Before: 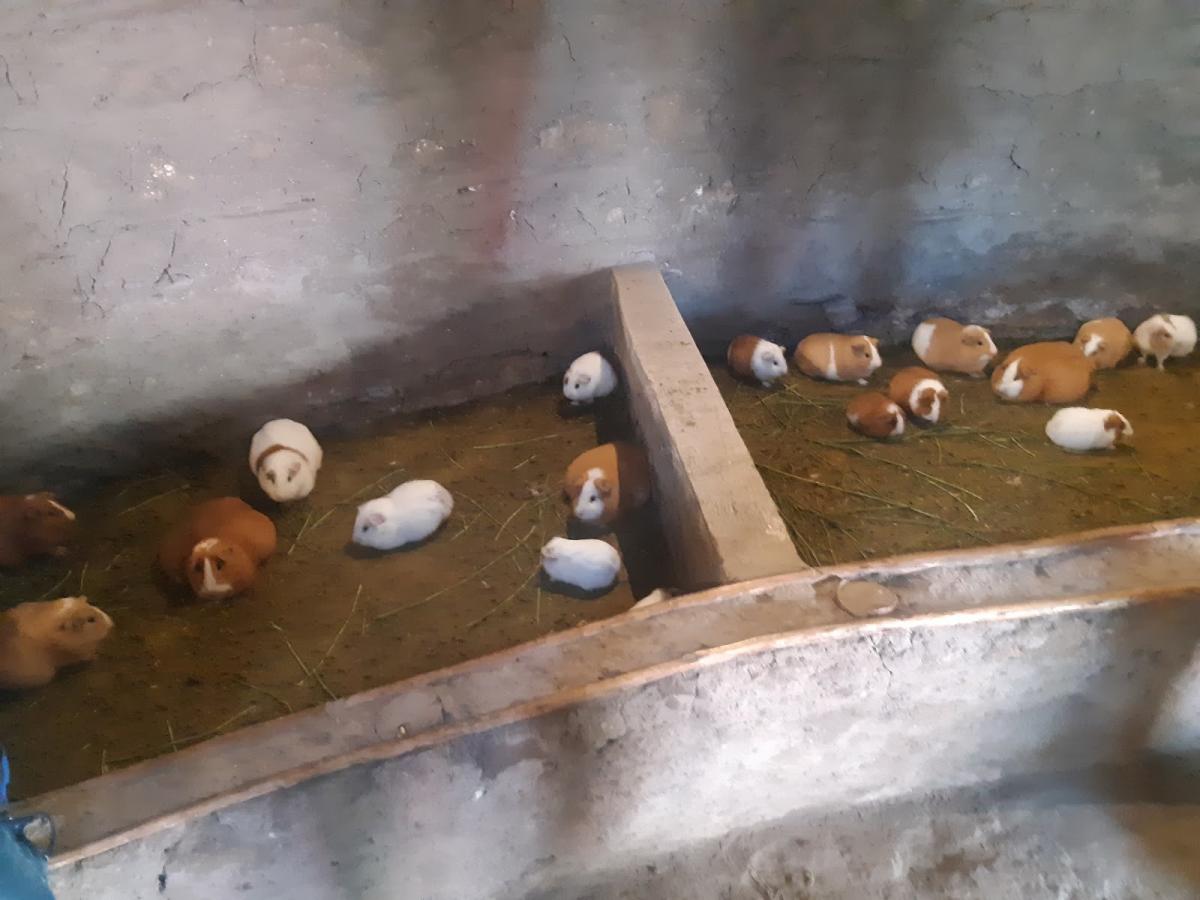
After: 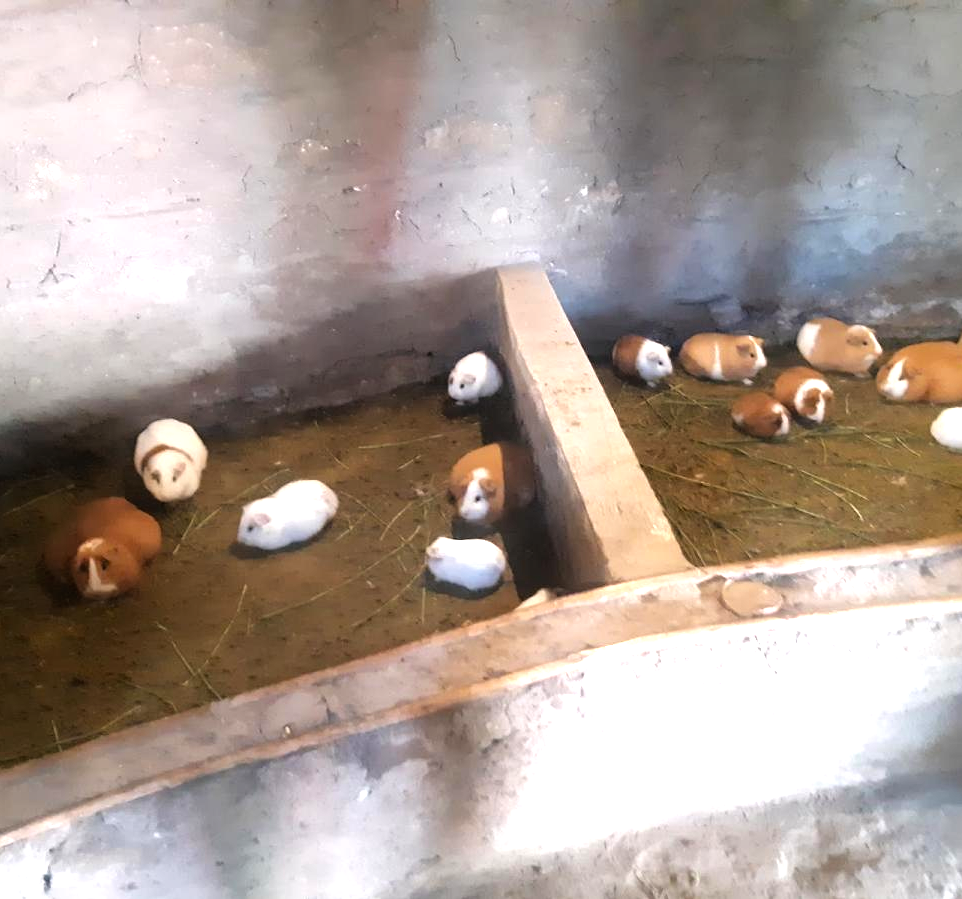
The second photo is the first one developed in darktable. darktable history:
exposure: black level correction 0.001, exposure 0.017 EV, compensate highlight preservation false
crop and rotate: left 9.593%, right 10.22%
tone equalizer: -8 EV -1.1 EV, -7 EV -1.04 EV, -6 EV -0.833 EV, -5 EV -0.565 EV, -3 EV 0.567 EV, -2 EV 0.853 EV, -1 EV 0.991 EV, +0 EV 1.08 EV
